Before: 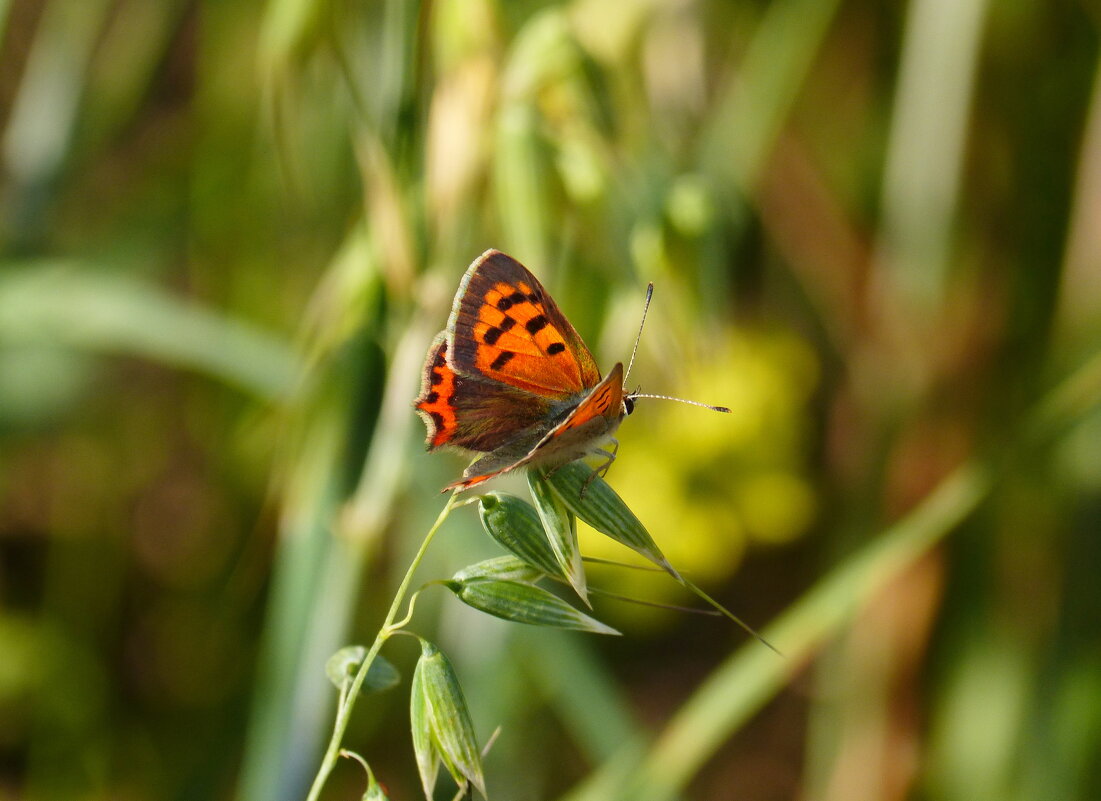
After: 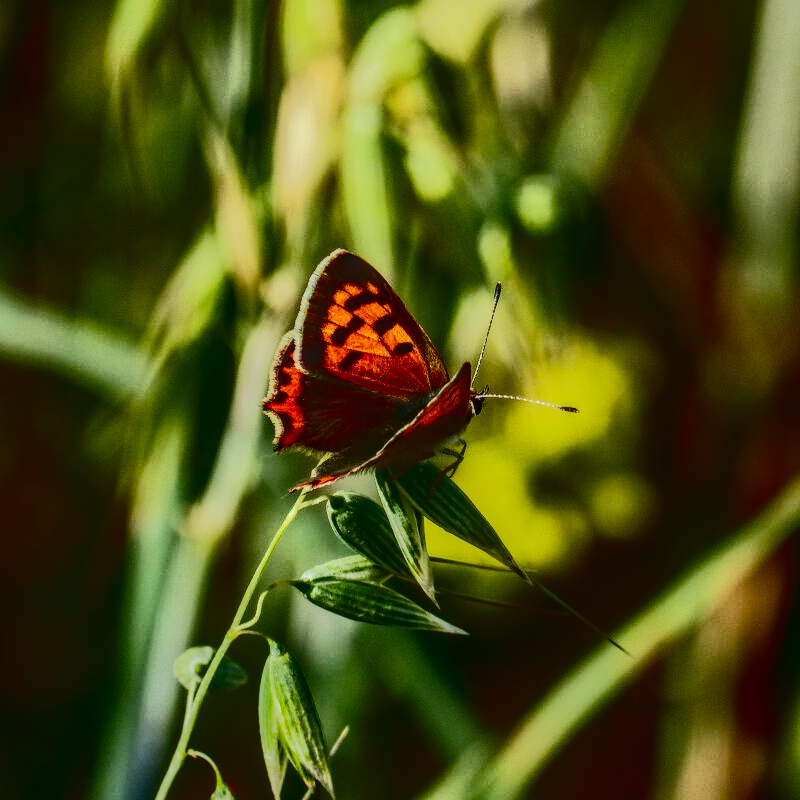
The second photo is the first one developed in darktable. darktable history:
crop: left 13.849%, top 0%, right 13.461%
local contrast: highlights 0%, shadows 3%, detail 133%
contrast brightness saturation: contrast 0.192, brightness -0.23, saturation 0.114
color calibration: illuminant Planckian (black body), x 0.353, y 0.351, temperature 4787.31 K
tone curve: curves: ch0 [(0, 0) (0.003, 0.011) (0.011, 0.014) (0.025, 0.018) (0.044, 0.023) (0.069, 0.028) (0.1, 0.031) (0.136, 0.039) (0.177, 0.056) (0.224, 0.081) (0.277, 0.129) (0.335, 0.188) (0.399, 0.256) (0.468, 0.367) (0.543, 0.514) (0.623, 0.684) (0.709, 0.785) (0.801, 0.846) (0.898, 0.884) (1, 1)], color space Lab, independent channels, preserve colors none
